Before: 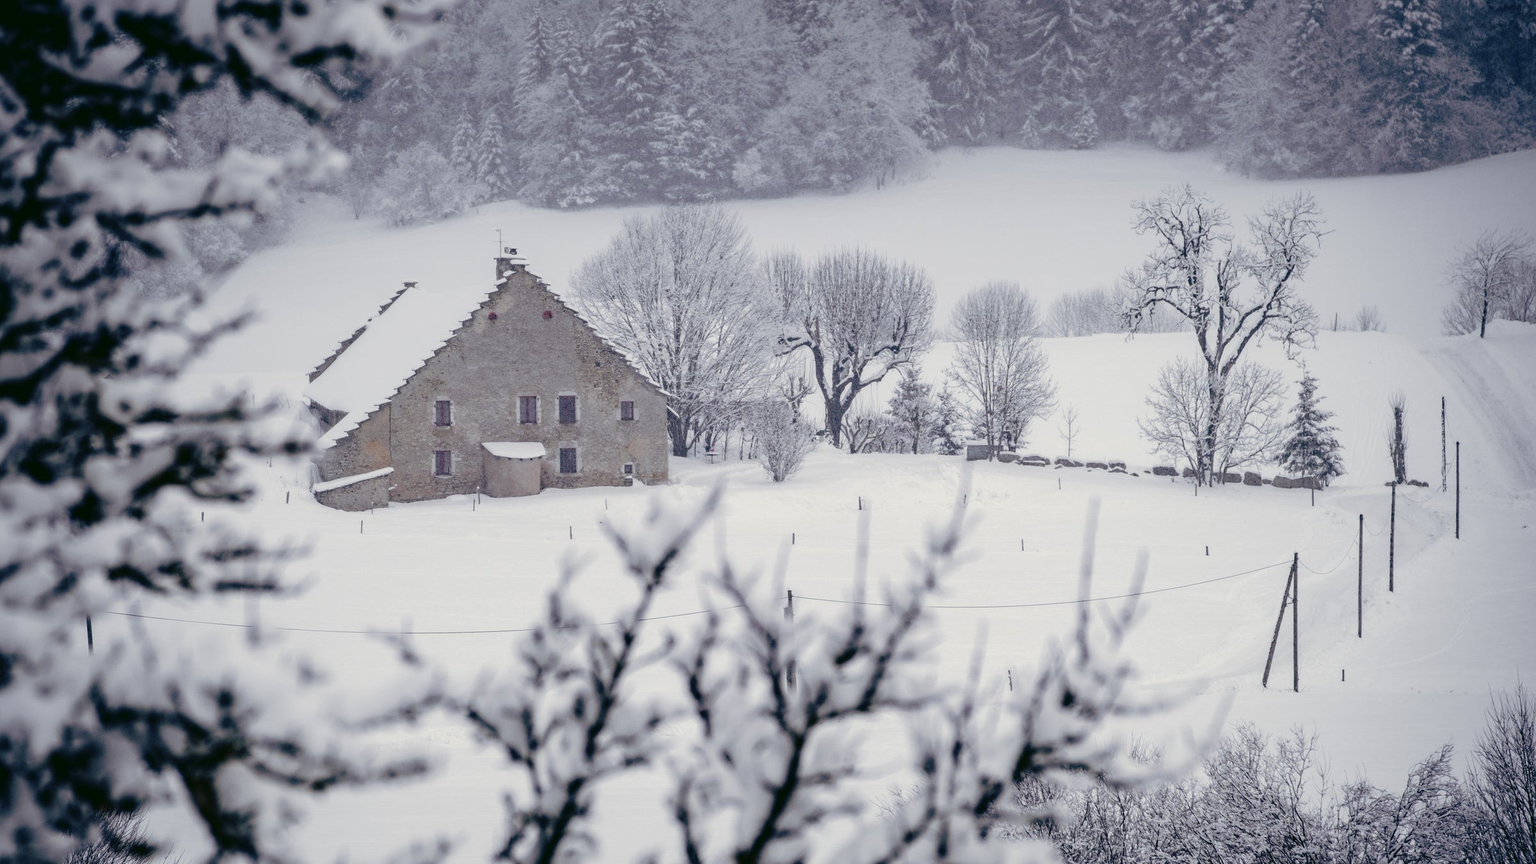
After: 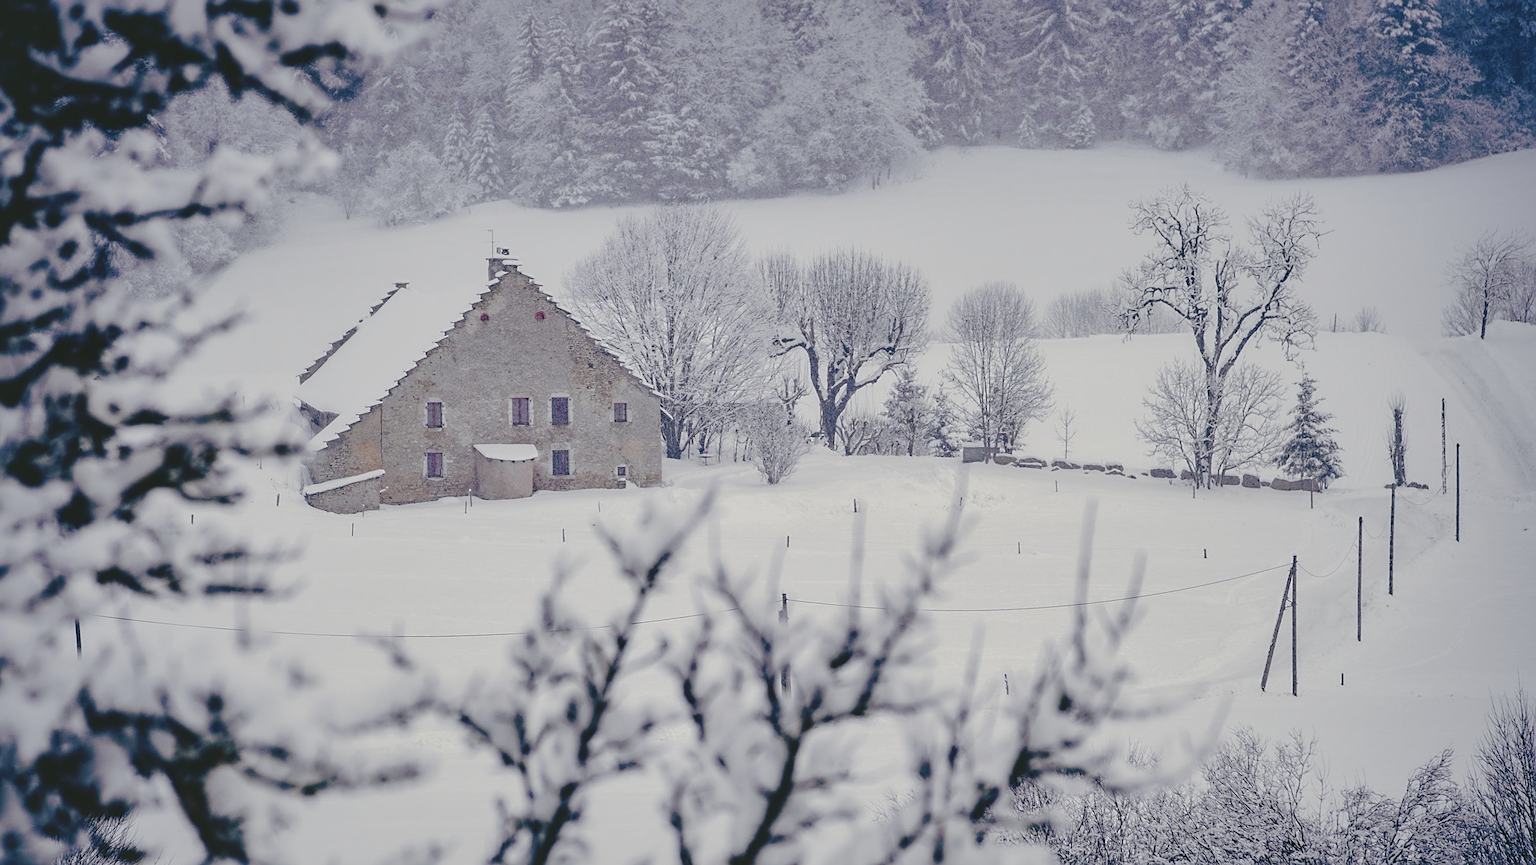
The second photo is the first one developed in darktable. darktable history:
sharpen: on, module defaults
shadows and highlights: highlights color adjustment 39.31%
crop and rotate: left 0.822%, top 0.289%, bottom 0.373%
tone curve: curves: ch0 [(0, 0) (0.003, 0.077) (0.011, 0.08) (0.025, 0.083) (0.044, 0.095) (0.069, 0.106) (0.1, 0.12) (0.136, 0.144) (0.177, 0.185) (0.224, 0.231) (0.277, 0.297) (0.335, 0.382) (0.399, 0.471) (0.468, 0.553) (0.543, 0.623) (0.623, 0.689) (0.709, 0.75) (0.801, 0.81) (0.898, 0.873) (1, 1)], preserve colors none
